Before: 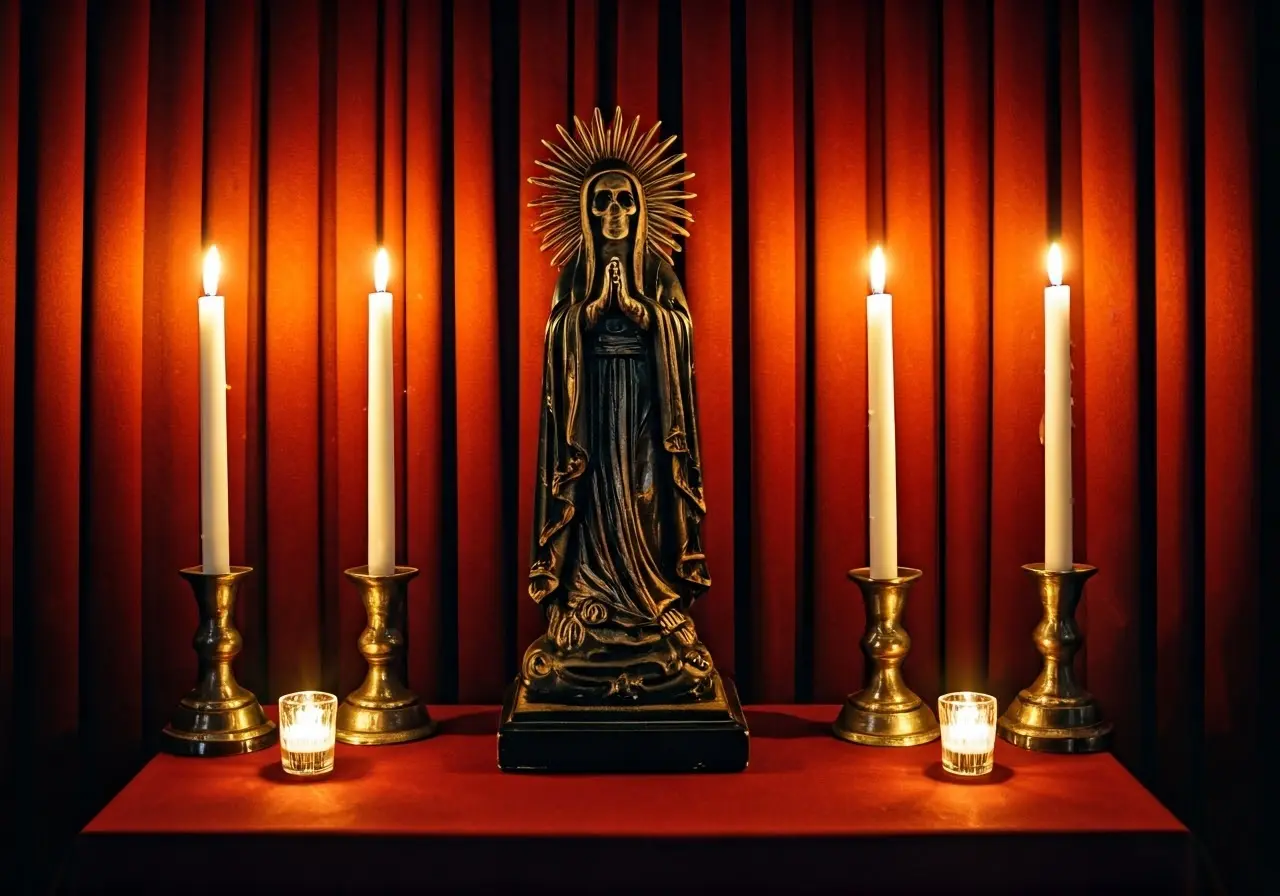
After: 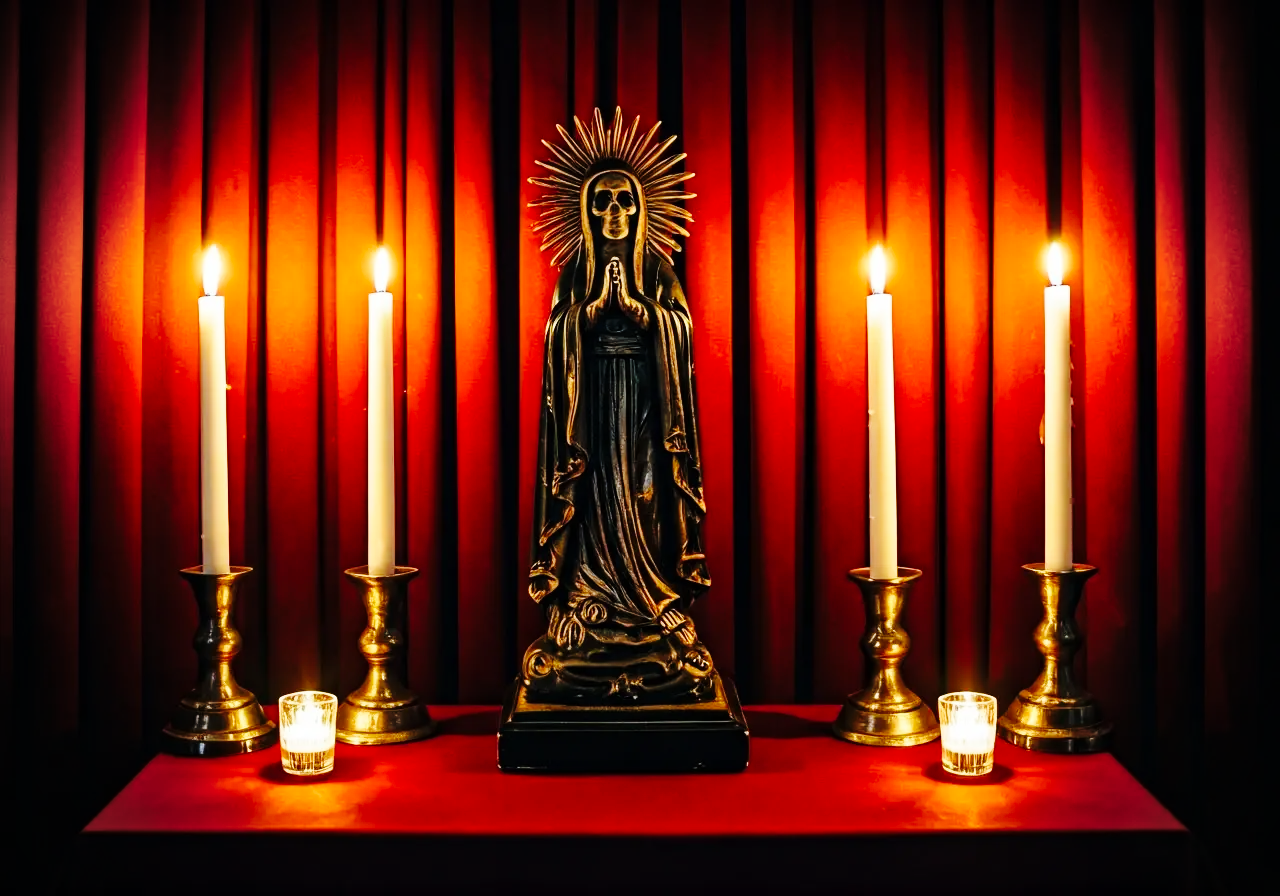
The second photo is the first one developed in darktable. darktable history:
base curve: curves: ch0 [(0, 0) (0.036, 0.025) (0.121, 0.166) (0.206, 0.329) (0.605, 0.79) (1, 1)], preserve colors none
exposure: compensate highlight preservation false
vignetting: on, module defaults
